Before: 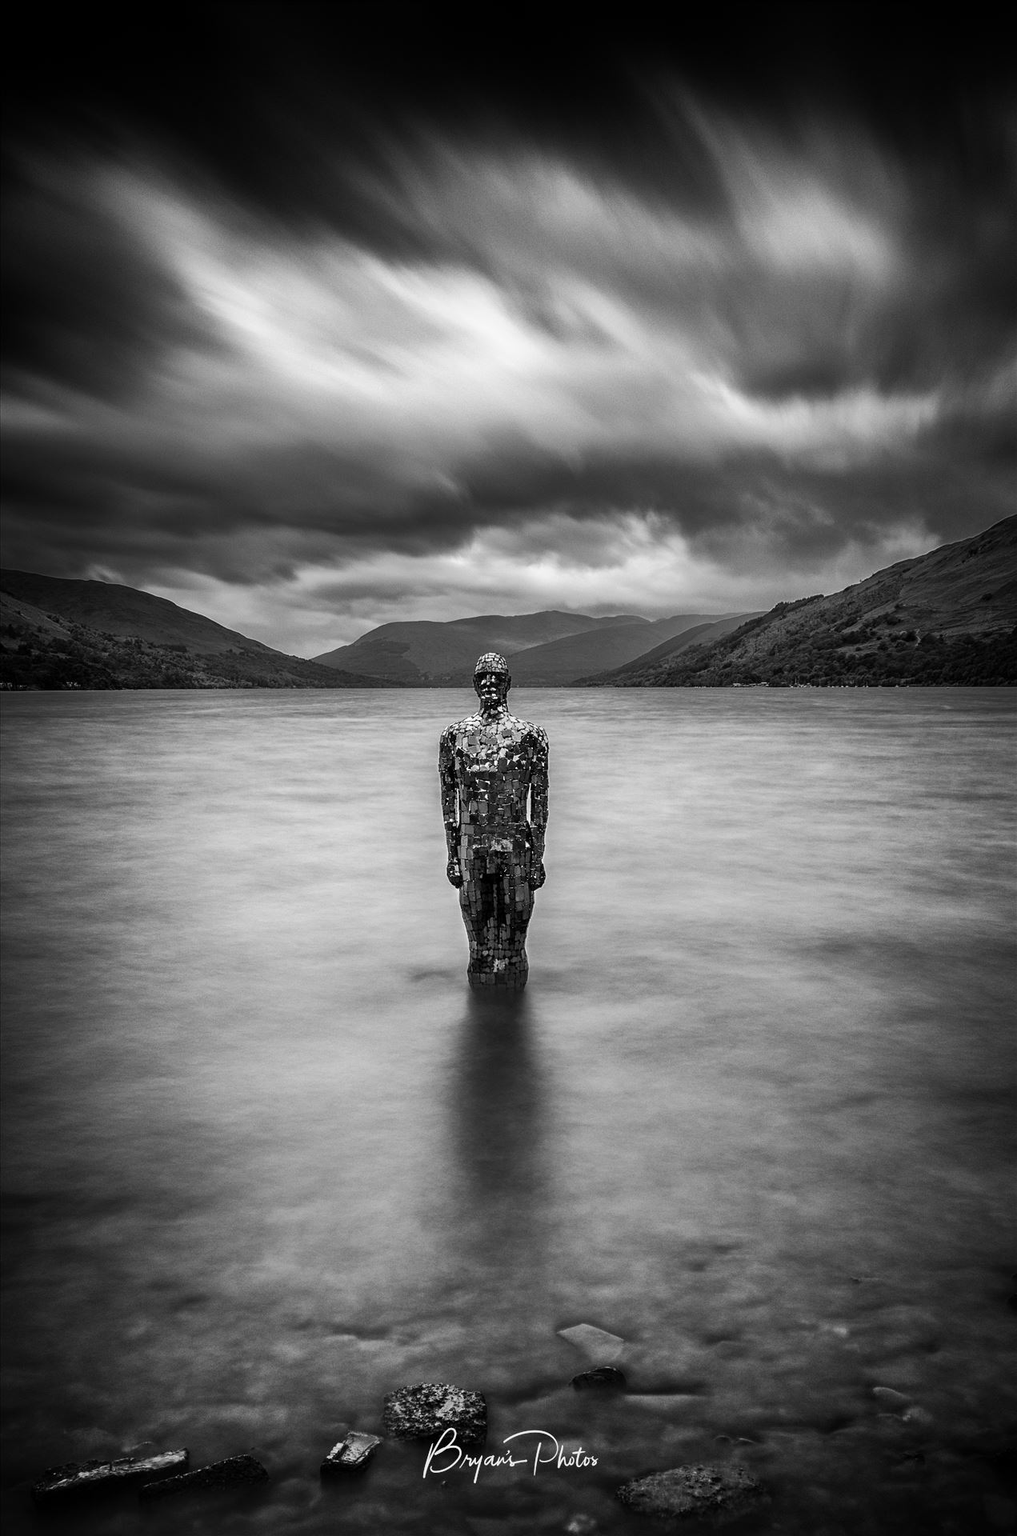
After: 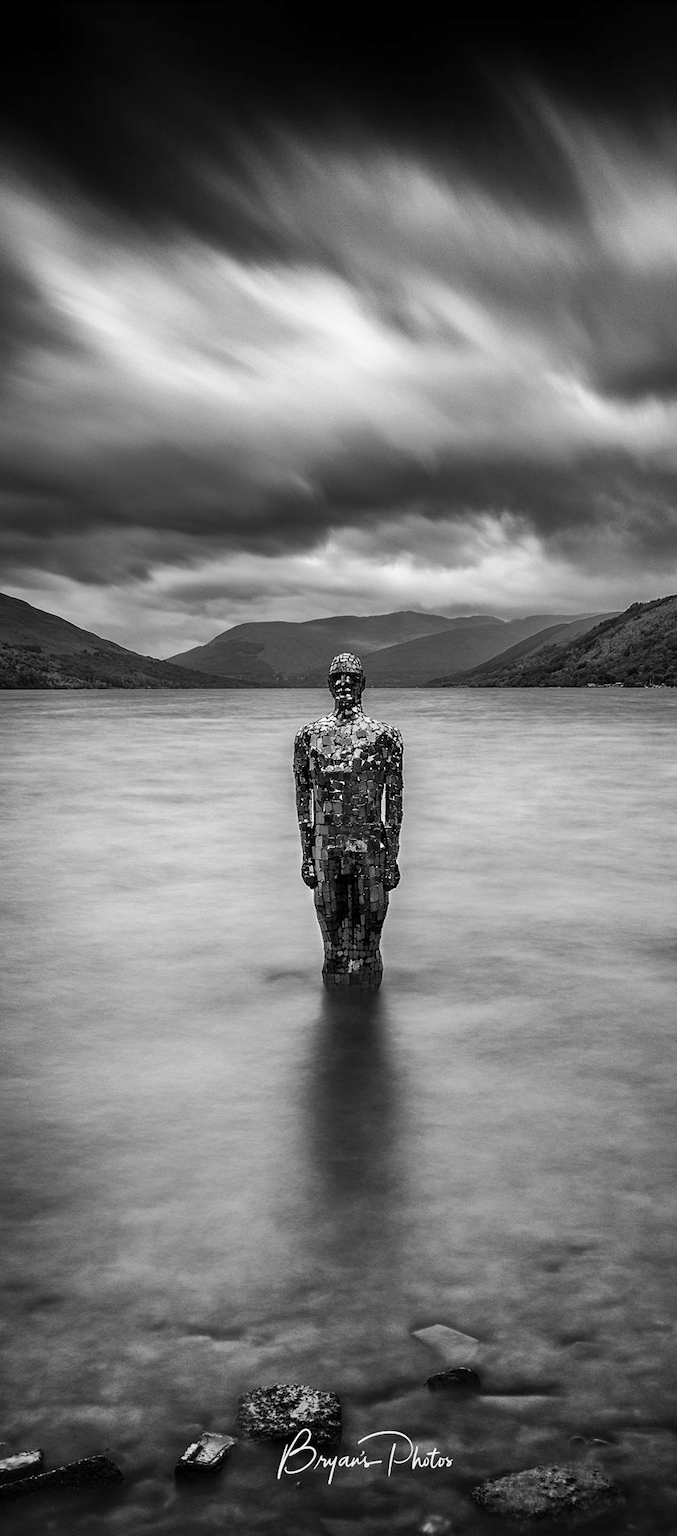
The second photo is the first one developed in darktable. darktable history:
shadows and highlights: shadows 36.66, highlights -27.12, highlights color adjustment 53.01%, soften with gaussian
crop and rotate: left 14.352%, right 18.965%
